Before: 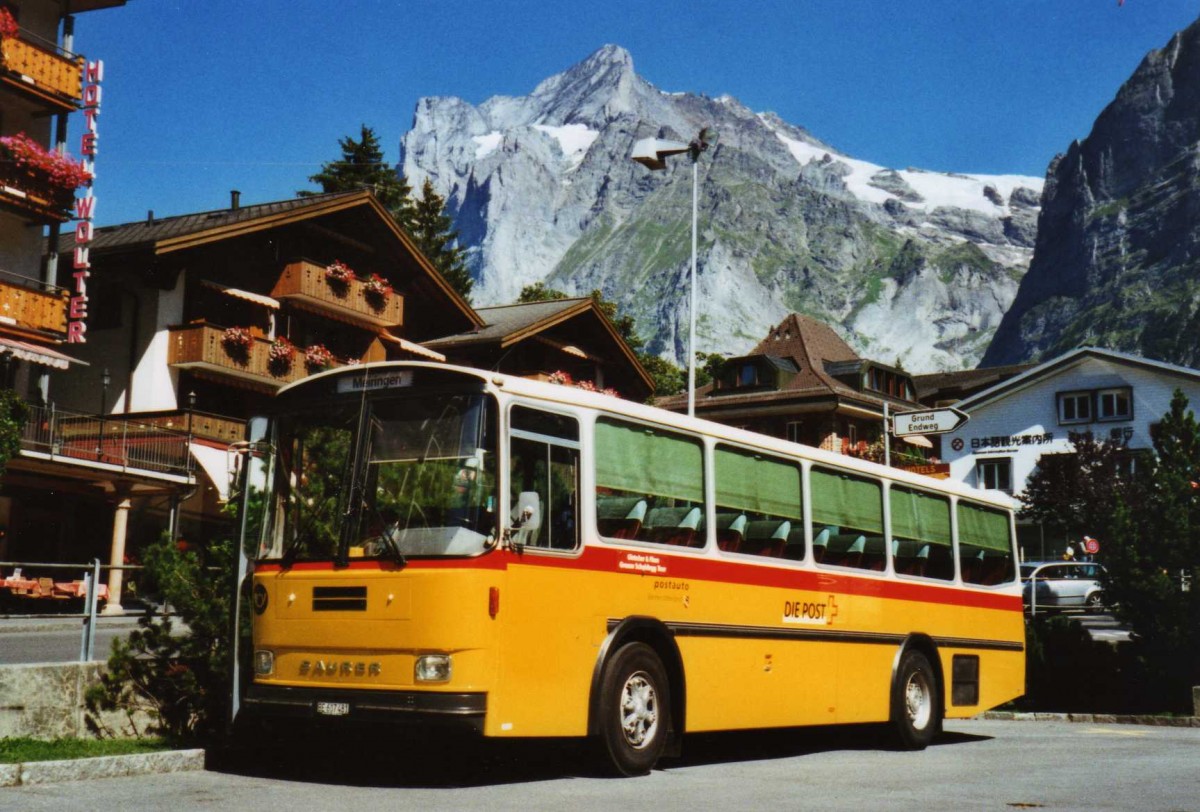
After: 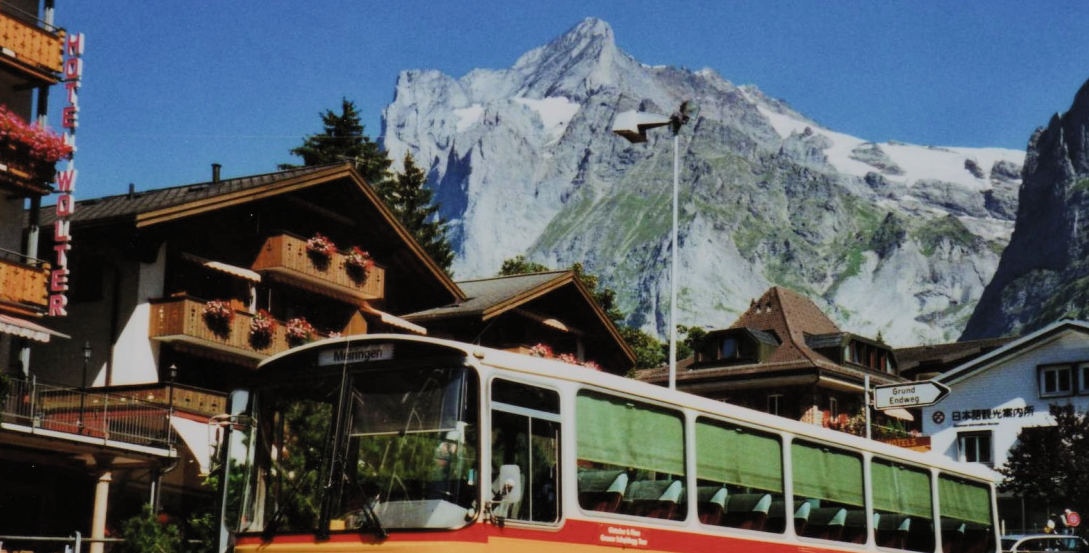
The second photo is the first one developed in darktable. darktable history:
filmic rgb: black relative exposure -7.65 EV, white relative exposure 4.56 EV, hardness 3.61, color science v5 (2021), contrast in shadows safe, contrast in highlights safe
crop: left 1.623%, top 3.363%, right 7.577%, bottom 28.445%
